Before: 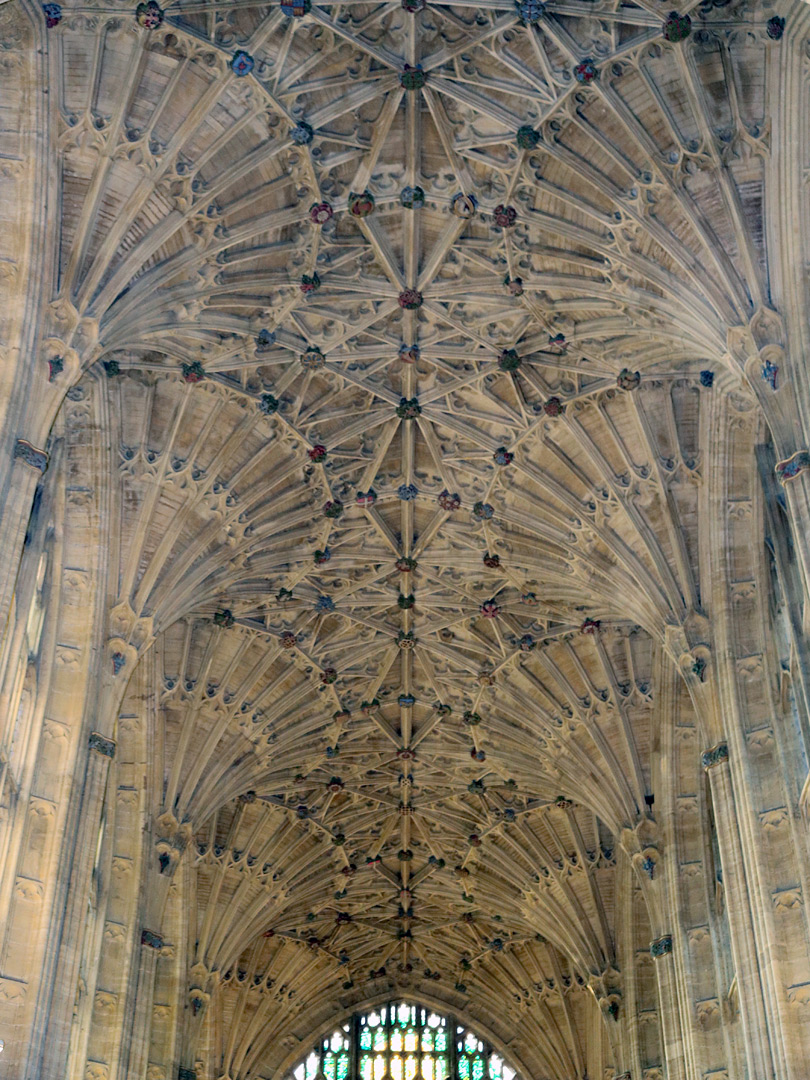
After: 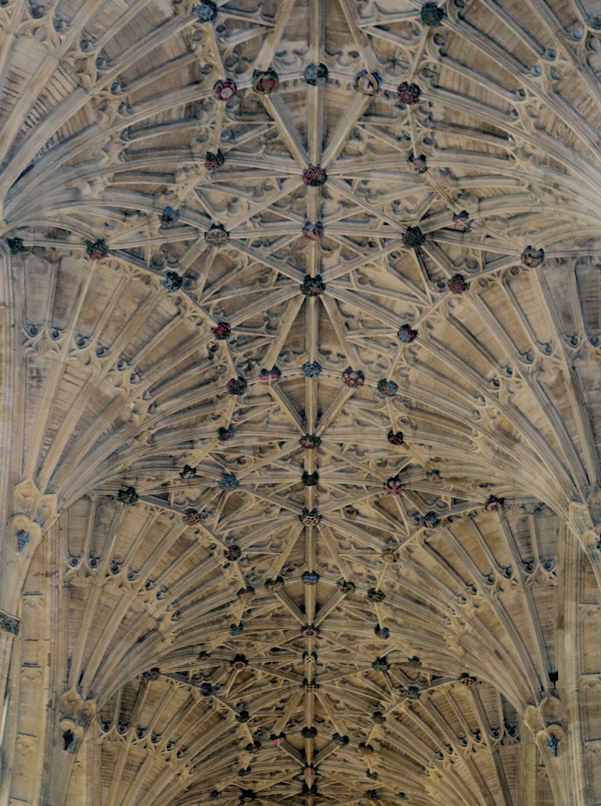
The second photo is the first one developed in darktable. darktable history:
crop and rotate: left 11.866%, top 11.422%, right 13.836%, bottom 13.916%
filmic rgb: black relative exposure -7.65 EV, white relative exposure 4.56 EV, hardness 3.61, color science v4 (2020)
